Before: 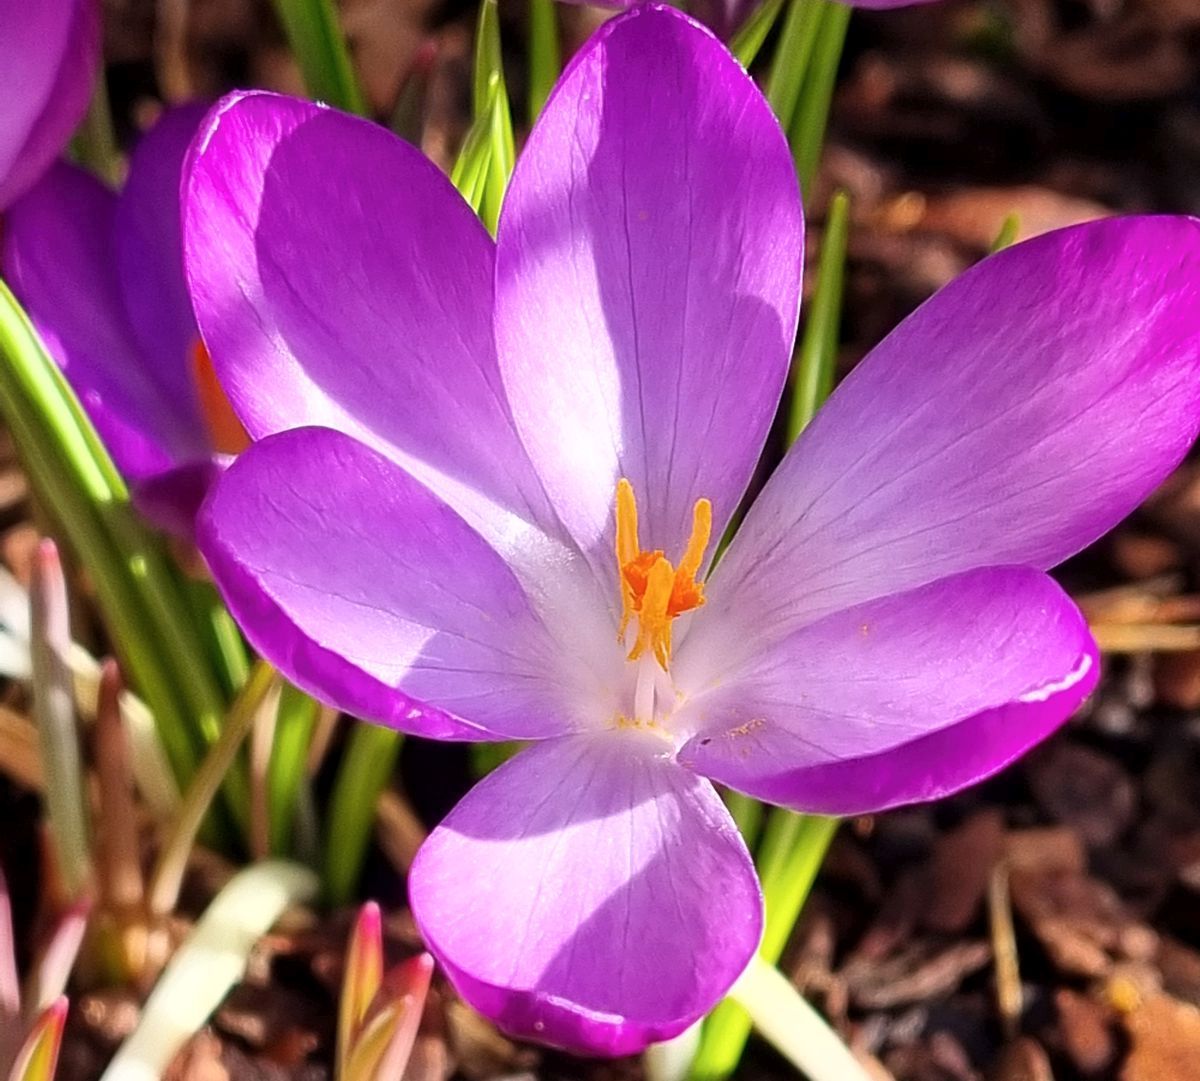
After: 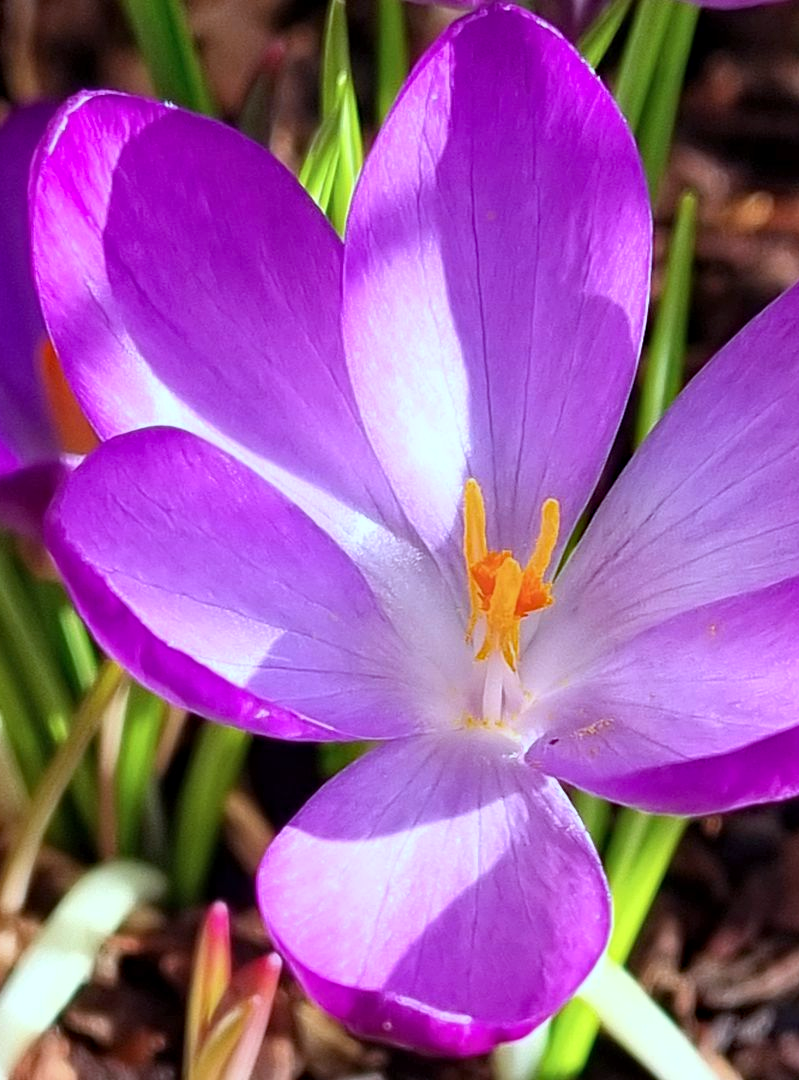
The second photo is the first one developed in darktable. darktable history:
color calibration: illuminant Planckian (black body), x 0.375, y 0.373, temperature 4117 K
crop and rotate: left 12.673%, right 20.66%
haze removal: compatibility mode true, adaptive false
